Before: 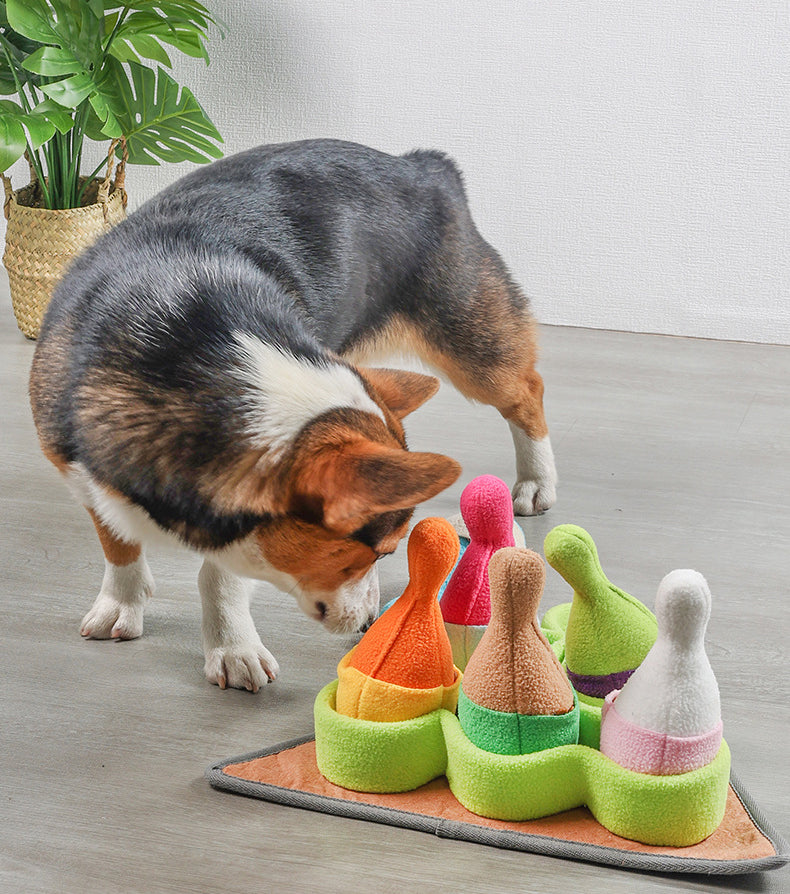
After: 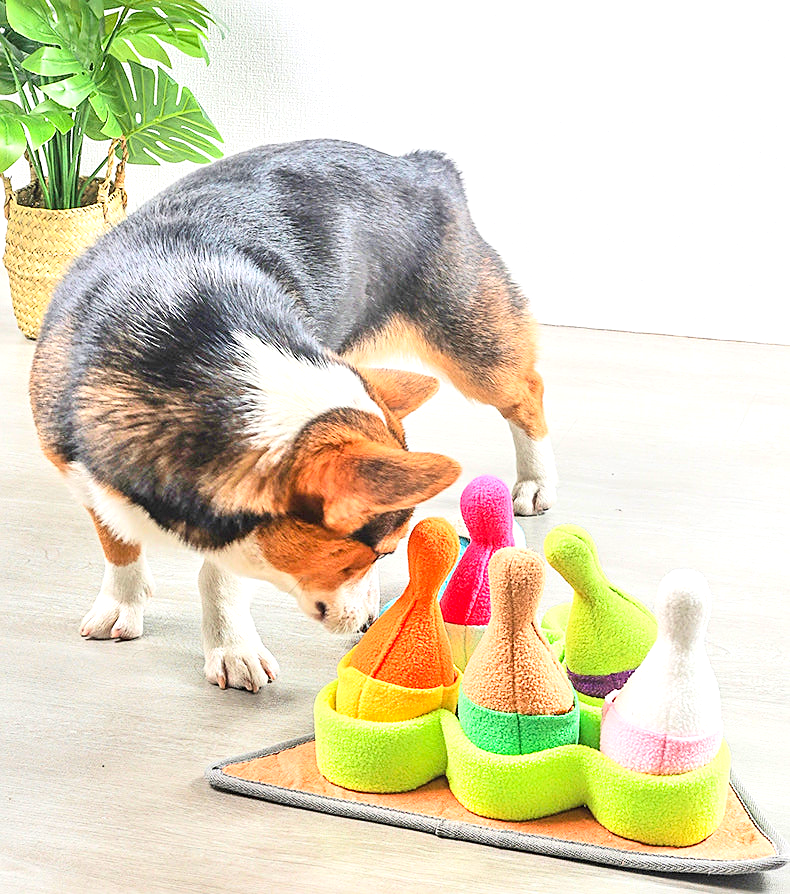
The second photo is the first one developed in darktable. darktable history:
contrast brightness saturation: contrast 0.203, brightness 0.167, saturation 0.22
sharpen: on, module defaults
exposure: exposure 0.945 EV, compensate highlight preservation false
